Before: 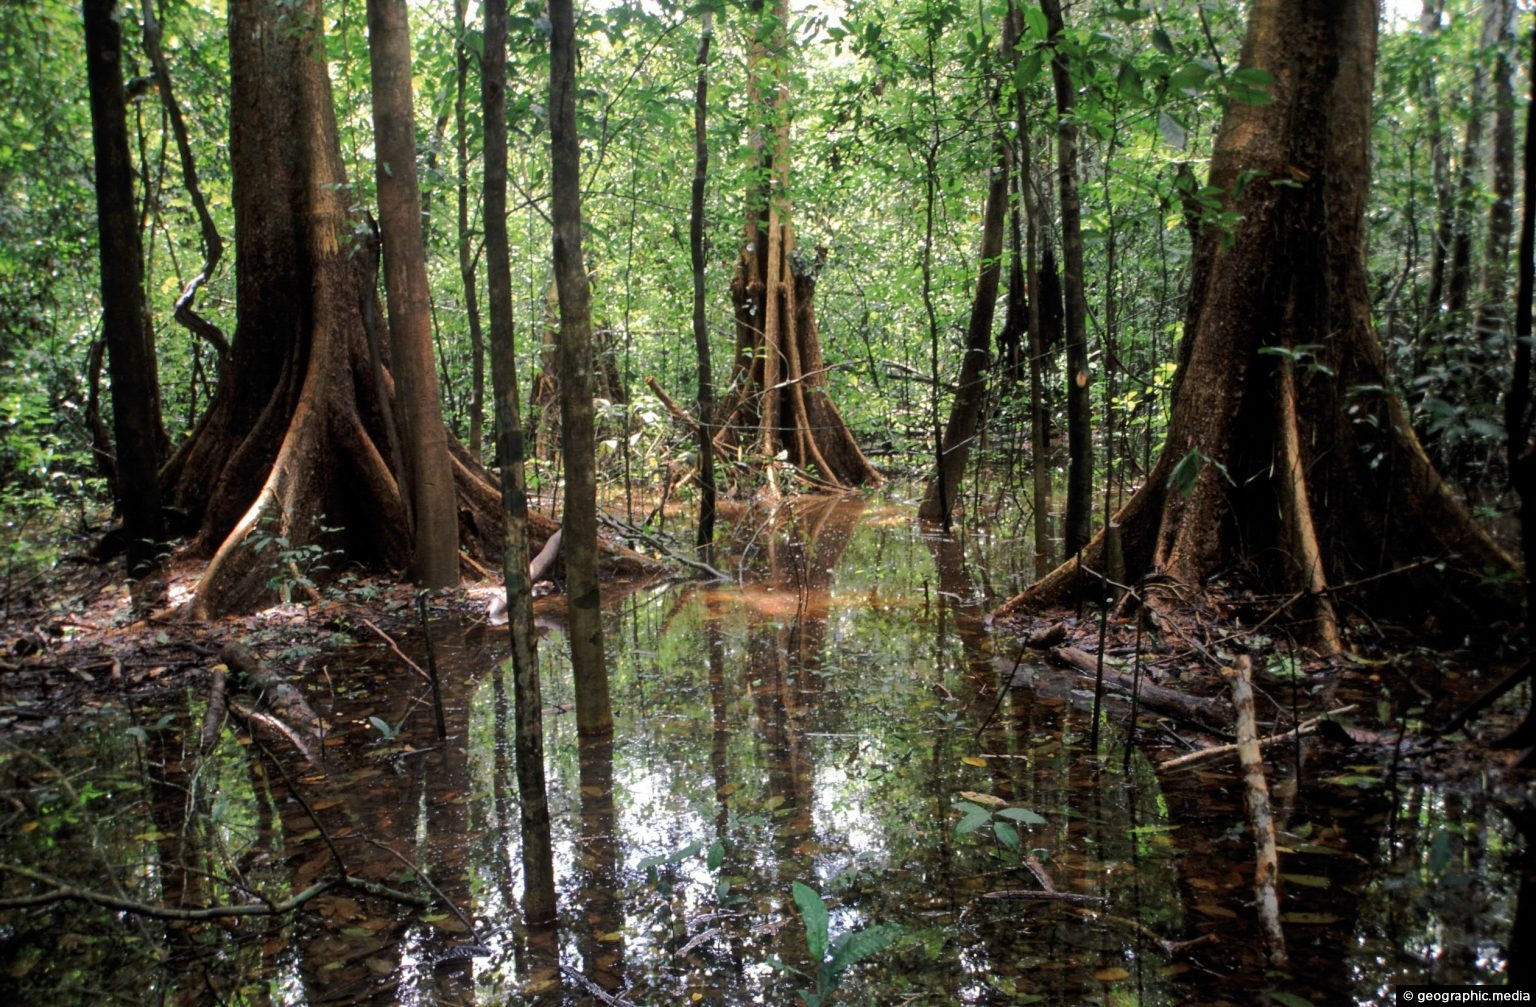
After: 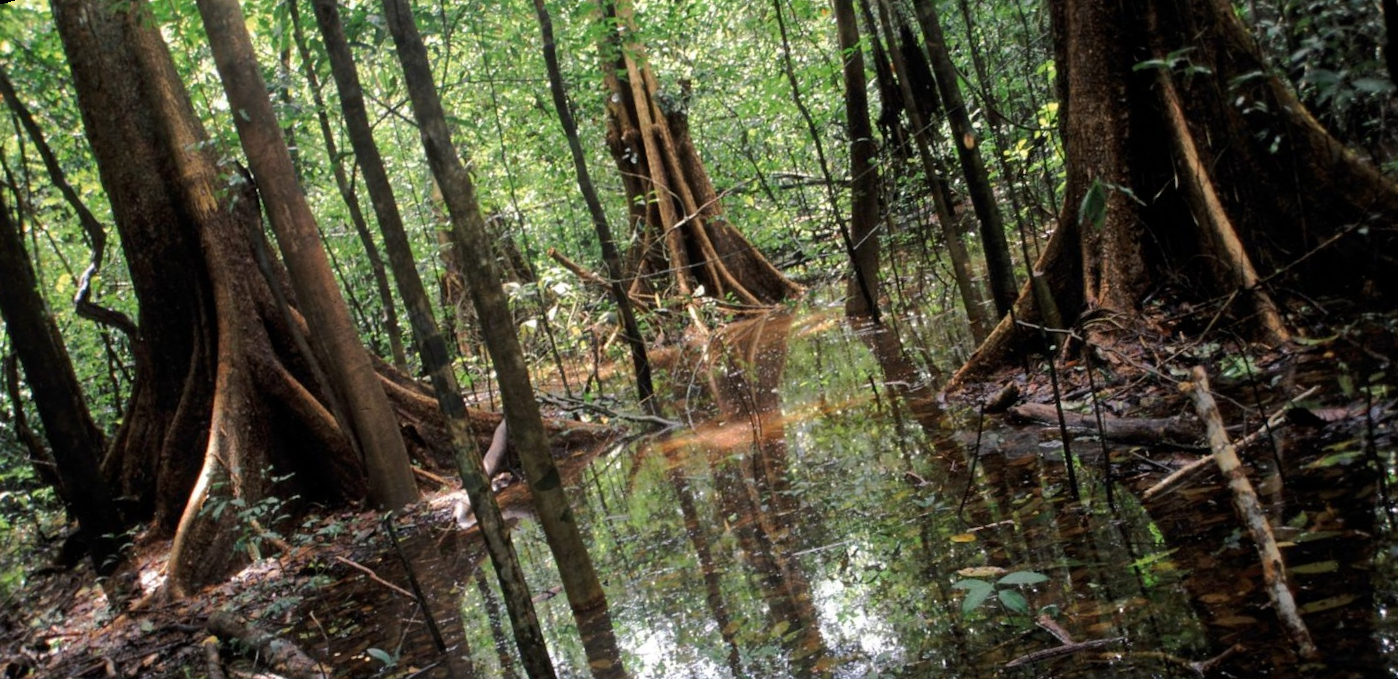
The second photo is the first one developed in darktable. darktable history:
rotate and perspective: rotation -14.8°, crop left 0.1, crop right 0.903, crop top 0.25, crop bottom 0.748
vibrance: vibrance 0%
